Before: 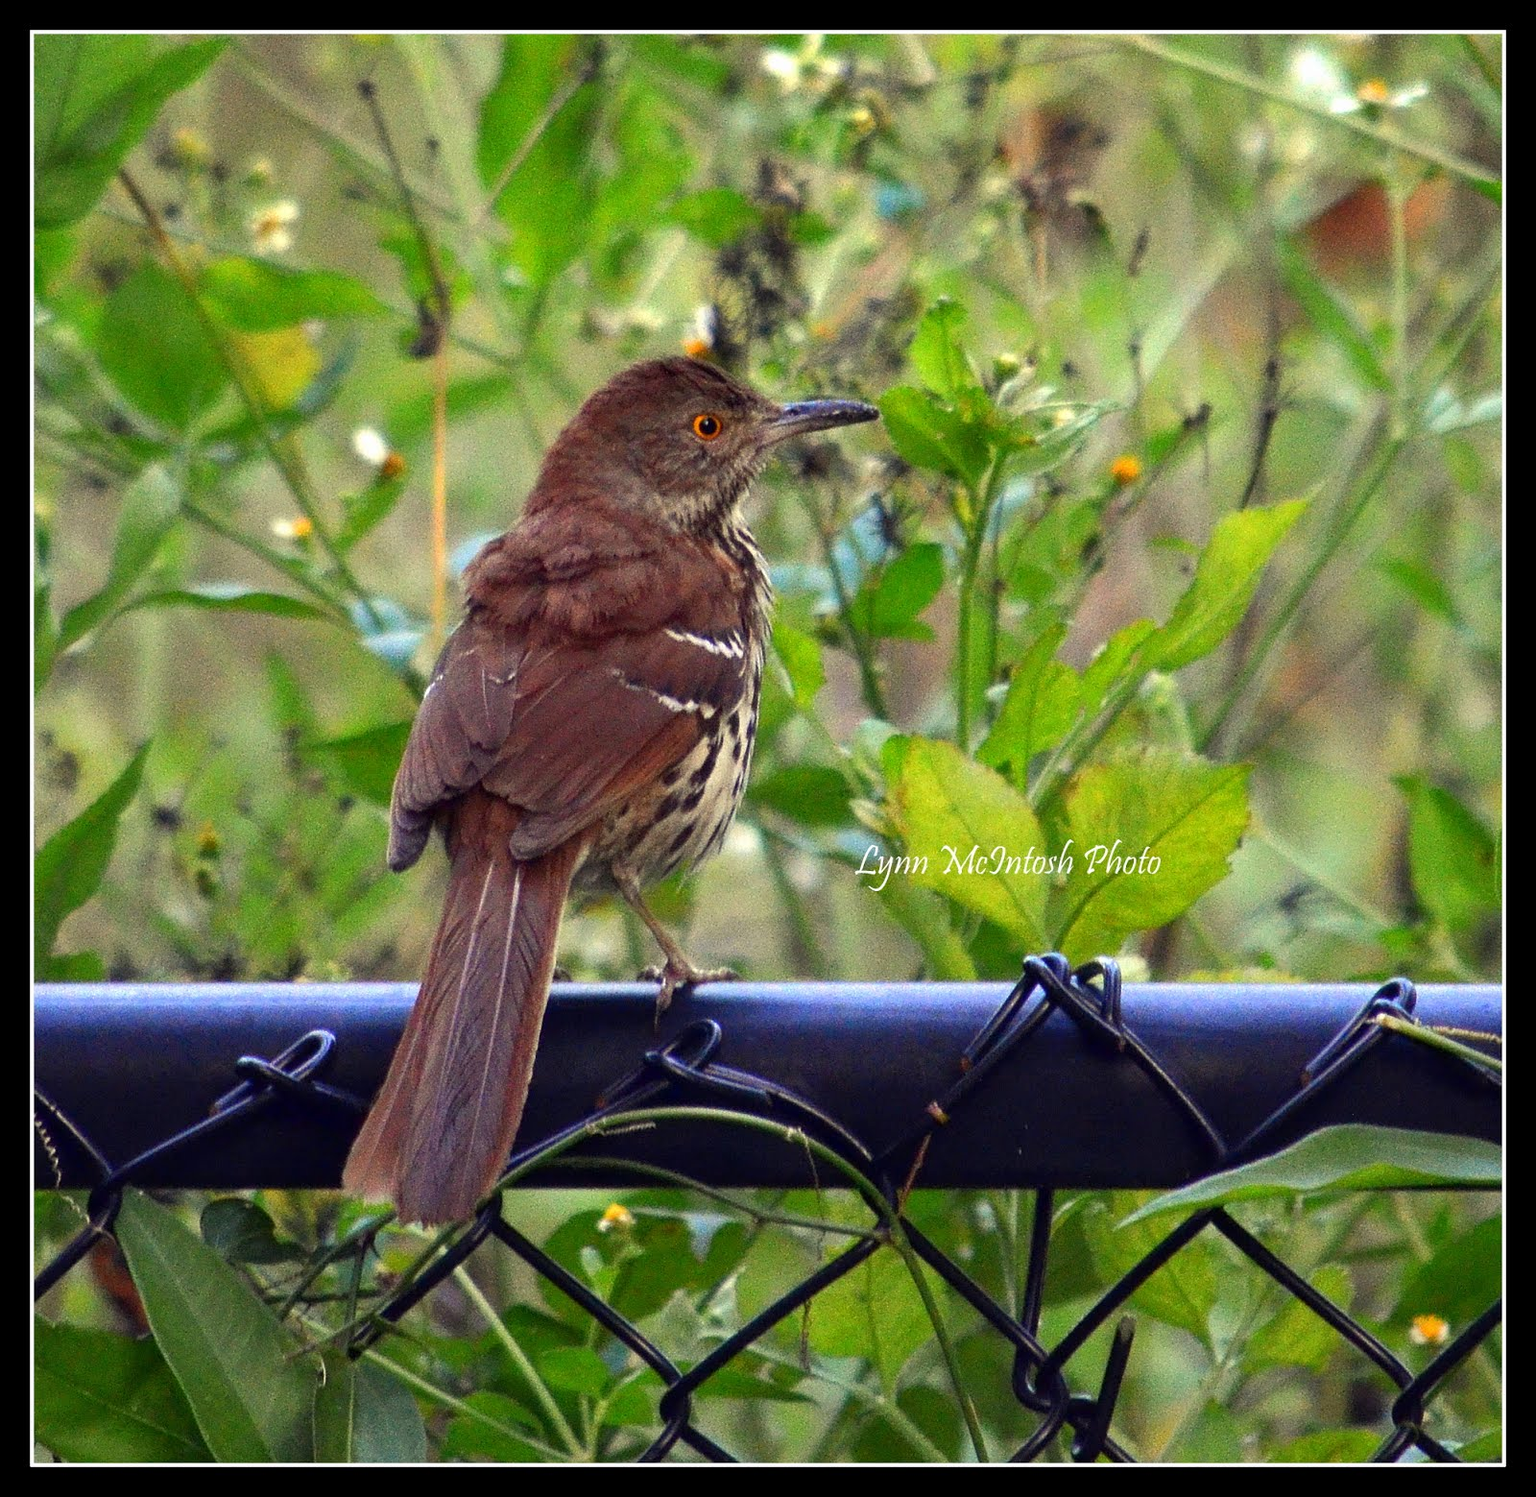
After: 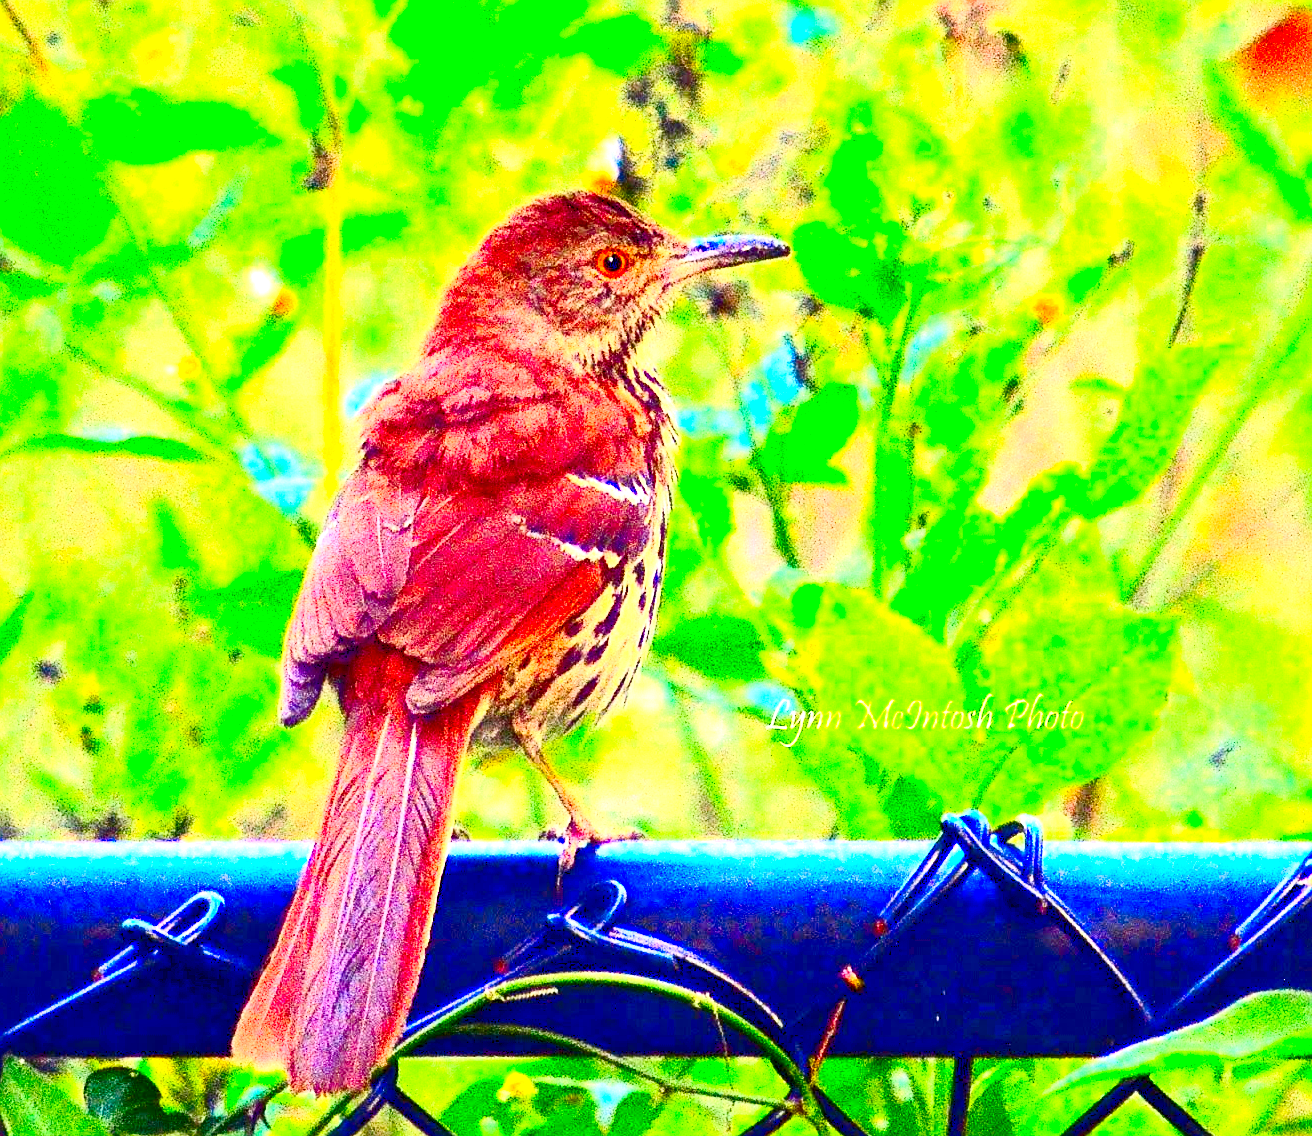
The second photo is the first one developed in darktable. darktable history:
contrast brightness saturation: contrast 0.414, brightness 0.115, saturation 0.207
sharpen: on, module defaults
color balance rgb: highlights gain › luminance 9.565%, perceptual saturation grading › global saturation 20%, perceptual saturation grading › highlights -24.73%, perceptual saturation grading › shadows 49.893%, global vibrance 9.548%
levels: levels [0, 0.478, 1]
tone equalizer: mask exposure compensation -0.507 EV
color correction: highlights b* -0.019, saturation 1.84
crop: left 7.849%, top 11.66%, right 10.146%, bottom 15.444%
exposure: black level correction 0, exposure 1.485 EV, compensate exposure bias true, compensate highlight preservation false
